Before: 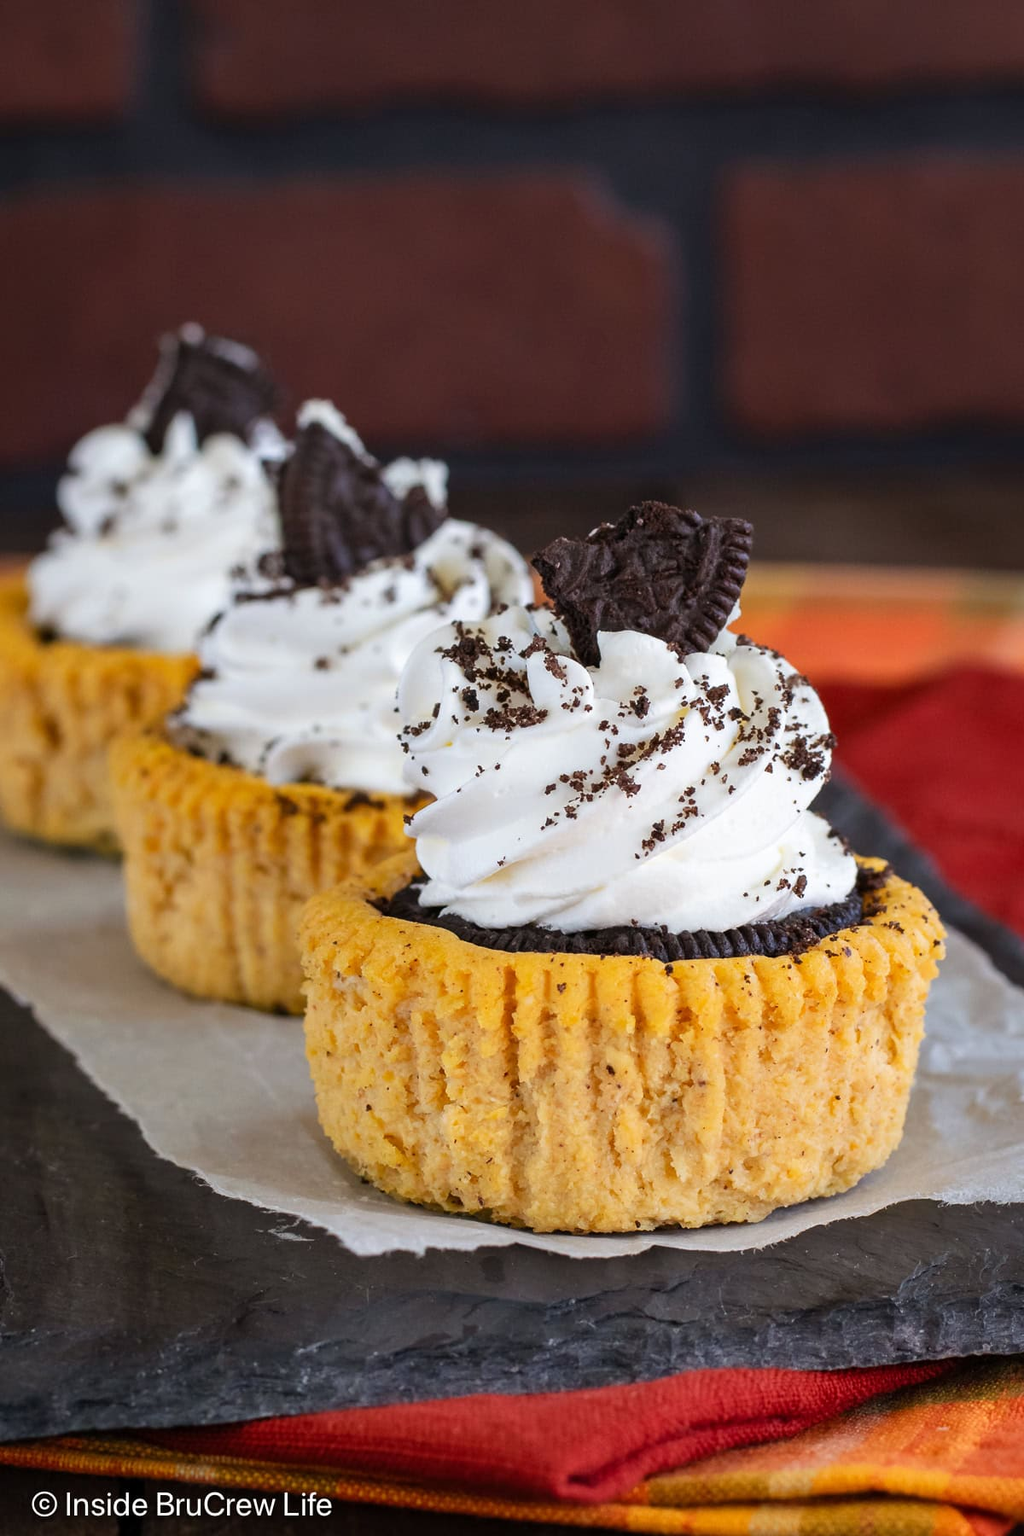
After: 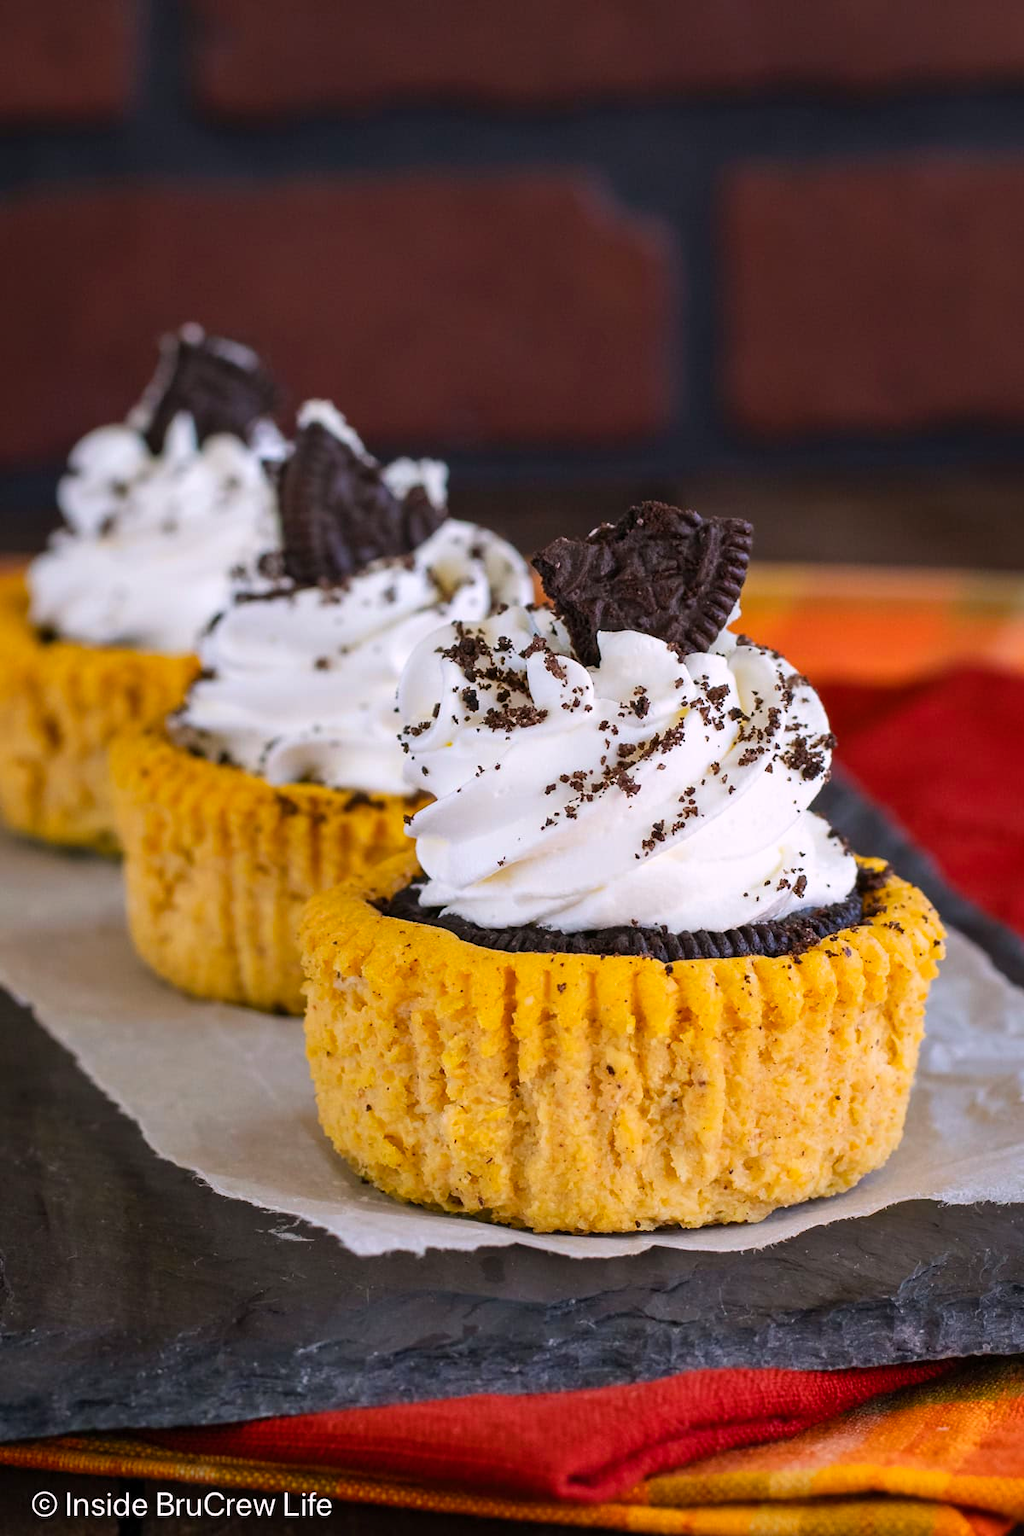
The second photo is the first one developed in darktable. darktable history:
color balance rgb: highlights gain › chroma 1.509%, highlights gain › hue 310.08°, linear chroma grading › global chroma 14.722%, perceptual saturation grading › global saturation -0.13%, global vibrance 20%
